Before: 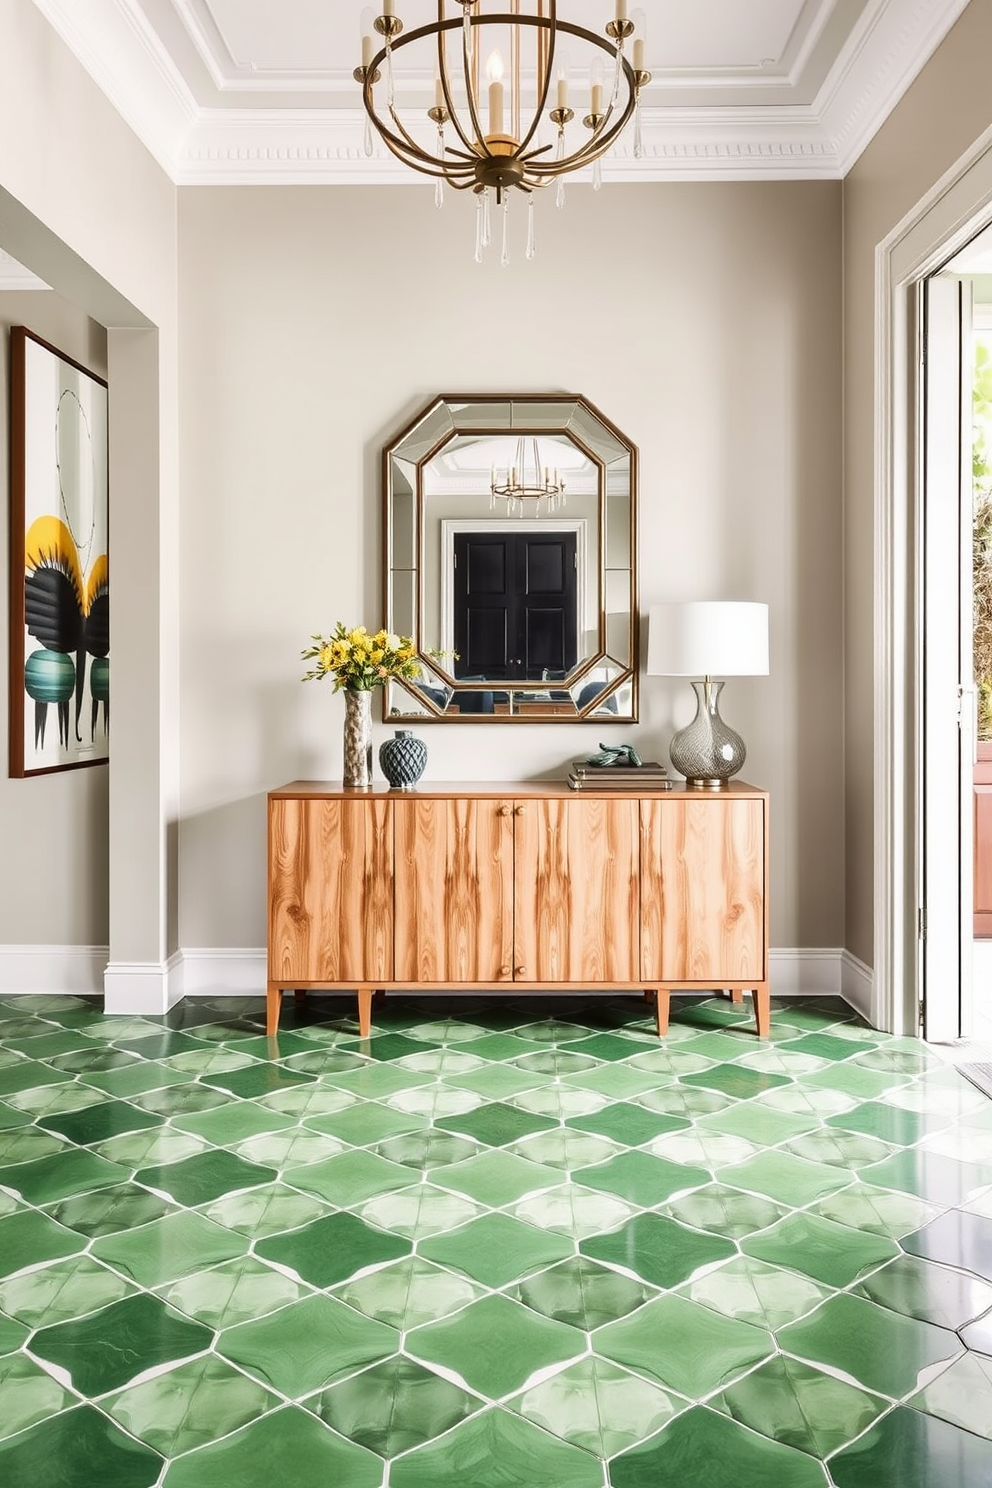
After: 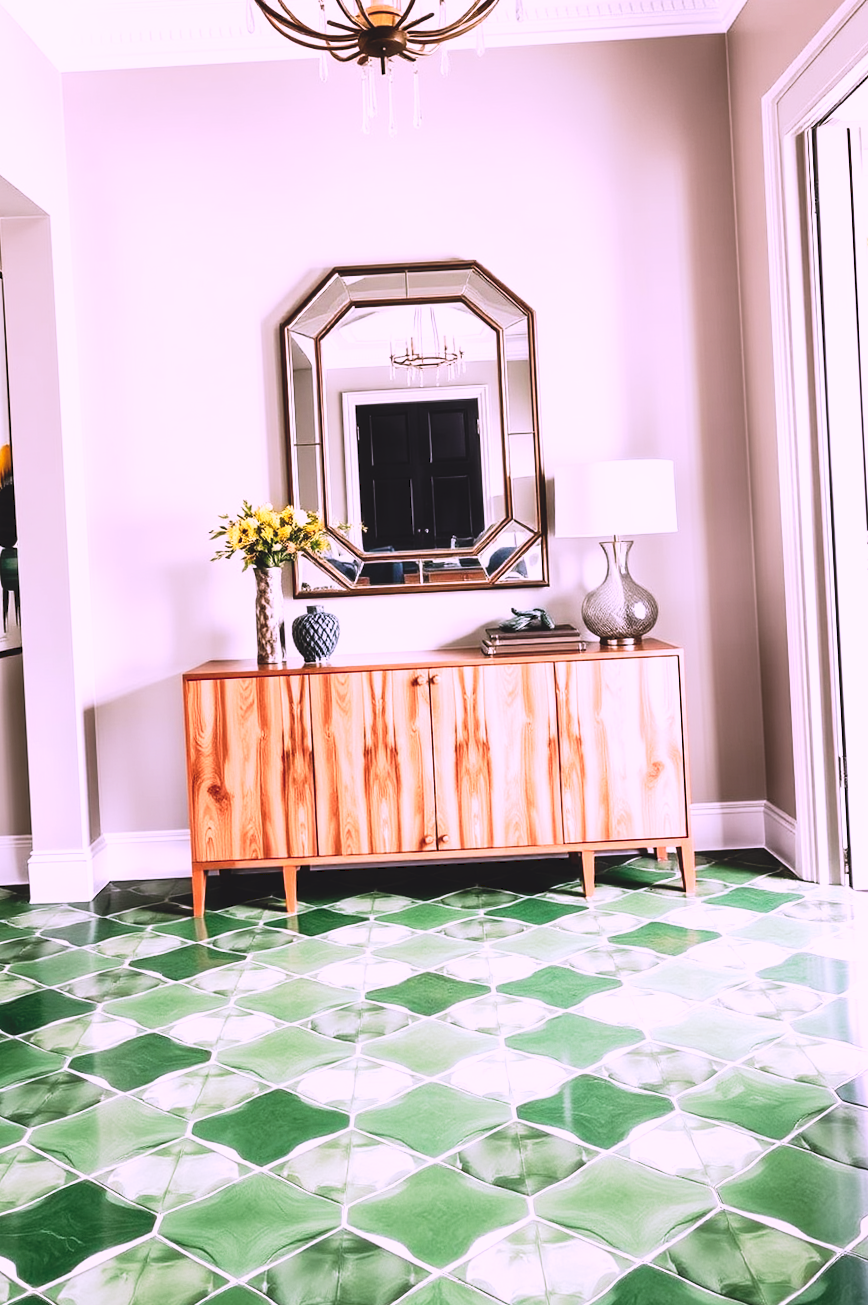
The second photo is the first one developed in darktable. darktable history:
color correction: highlights a* 15.26, highlights b* -20
local contrast: mode bilateral grid, contrast 100, coarseness 100, detail 92%, midtone range 0.2
tone curve: curves: ch0 [(0, 0) (0.003, 0.082) (0.011, 0.082) (0.025, 0.088) (0.044, 0.088) (0.069, 0.093) (0.1, 0.101) (0.136, 0.109) (0.177, 0.129) (0.224, 0.155) (0.277, 0.214) (0.335, 0.289) (0.399, 0.378) (0.468, 0.476) (0.543, 0.589) (0.623, 0.713) (0.709, 0.826) (0.801, 0.908) (0.898, 0.98) (1, 1)], preserve colors none
crop and rotate: angle 2.89°, left 5.906%, top 5.71%
